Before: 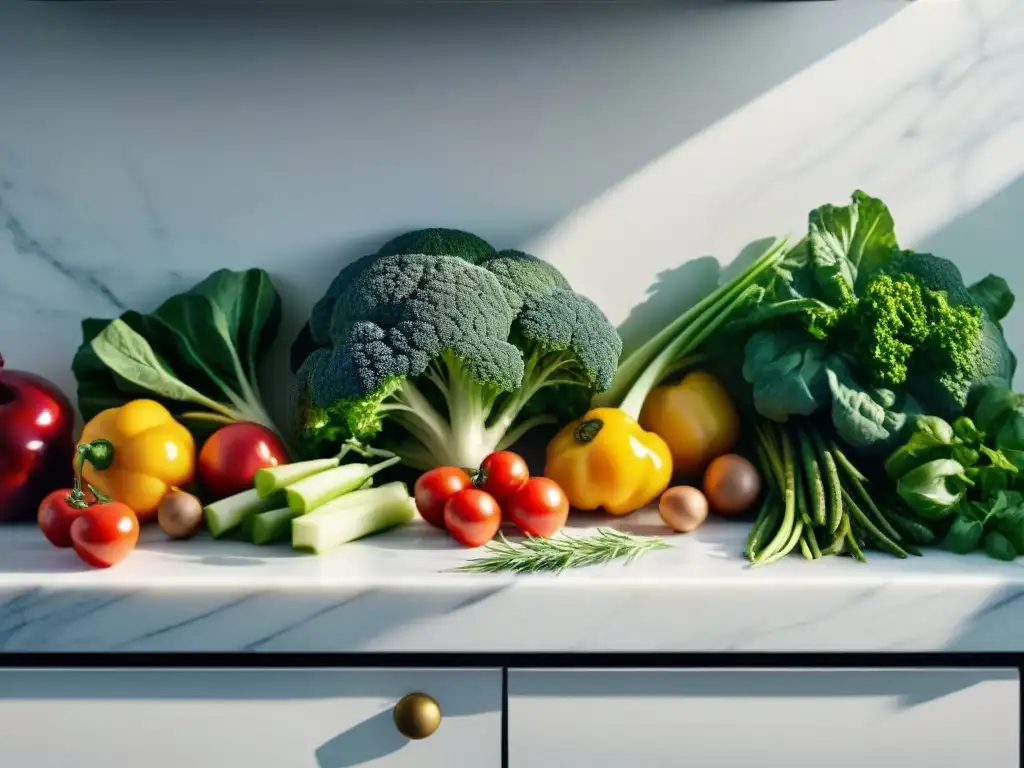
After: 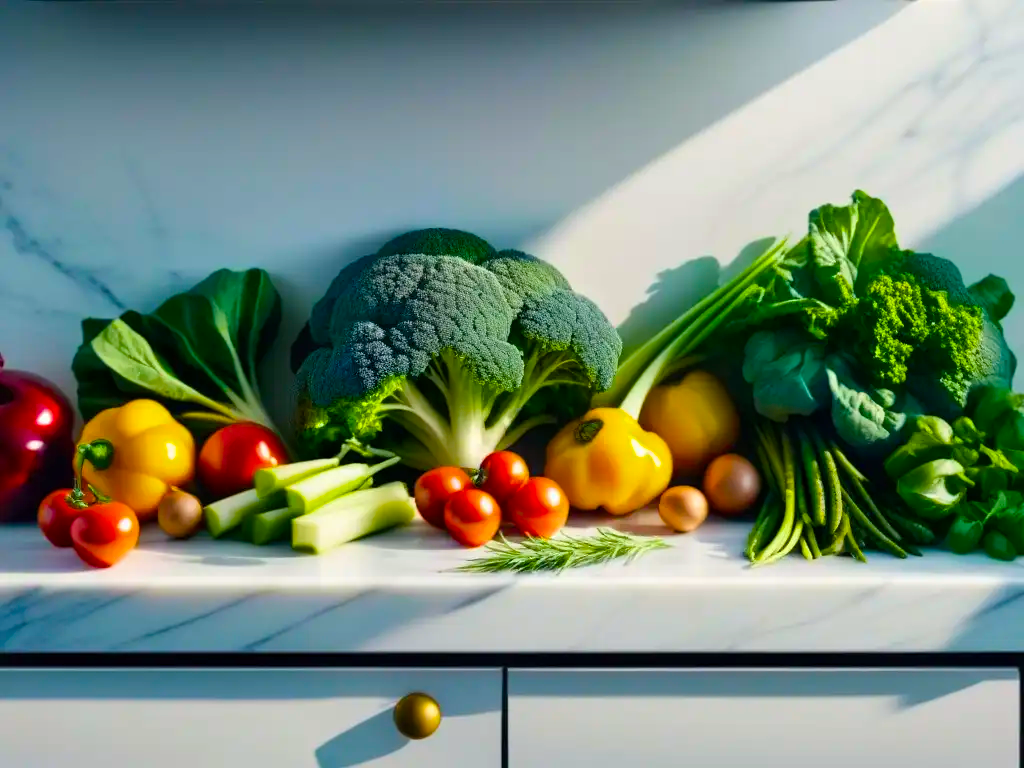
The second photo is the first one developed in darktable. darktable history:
tone equalizer: -7 EV 0.112 EV, edges refinement/feathering 500, mask exposure compensation -1.57 EV, preserve details no
color balance rgb: linear chroma grading › shadows 10.322%, linear chroma grading › highlights 10.934%, linear chroma grading › global chroma 15.575%, linear chroma grading › mid-tones 14.815%, perceptual saturation grading › global saturation 24.999%, global vibrance 20%
exposure: compensate highlight preservation false
